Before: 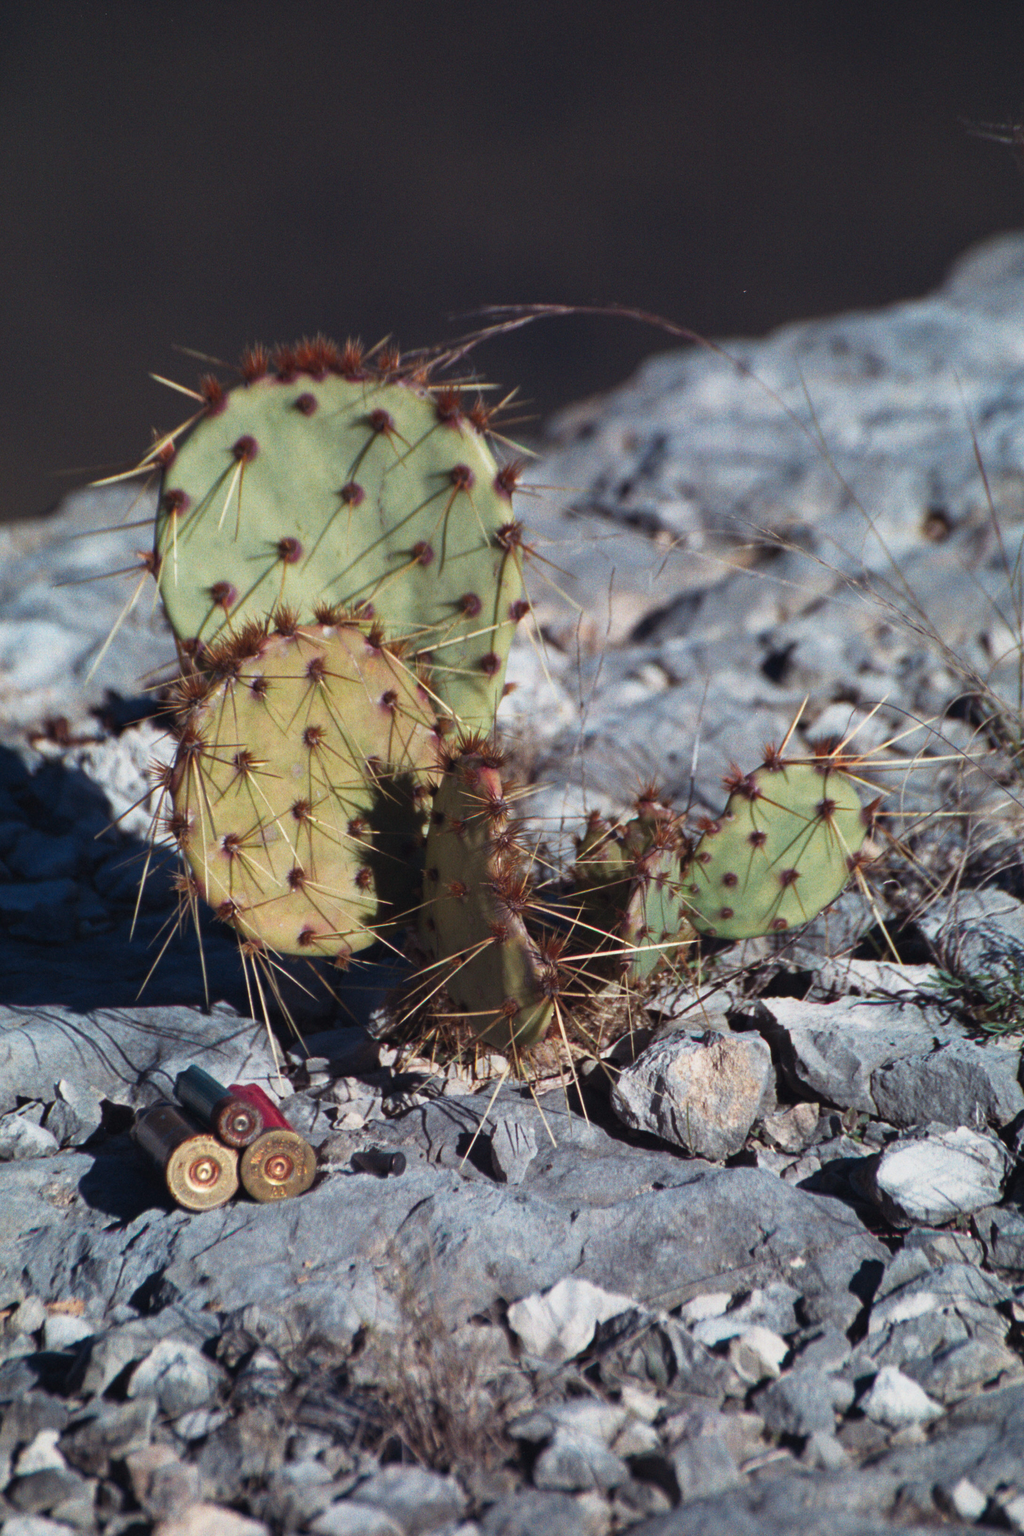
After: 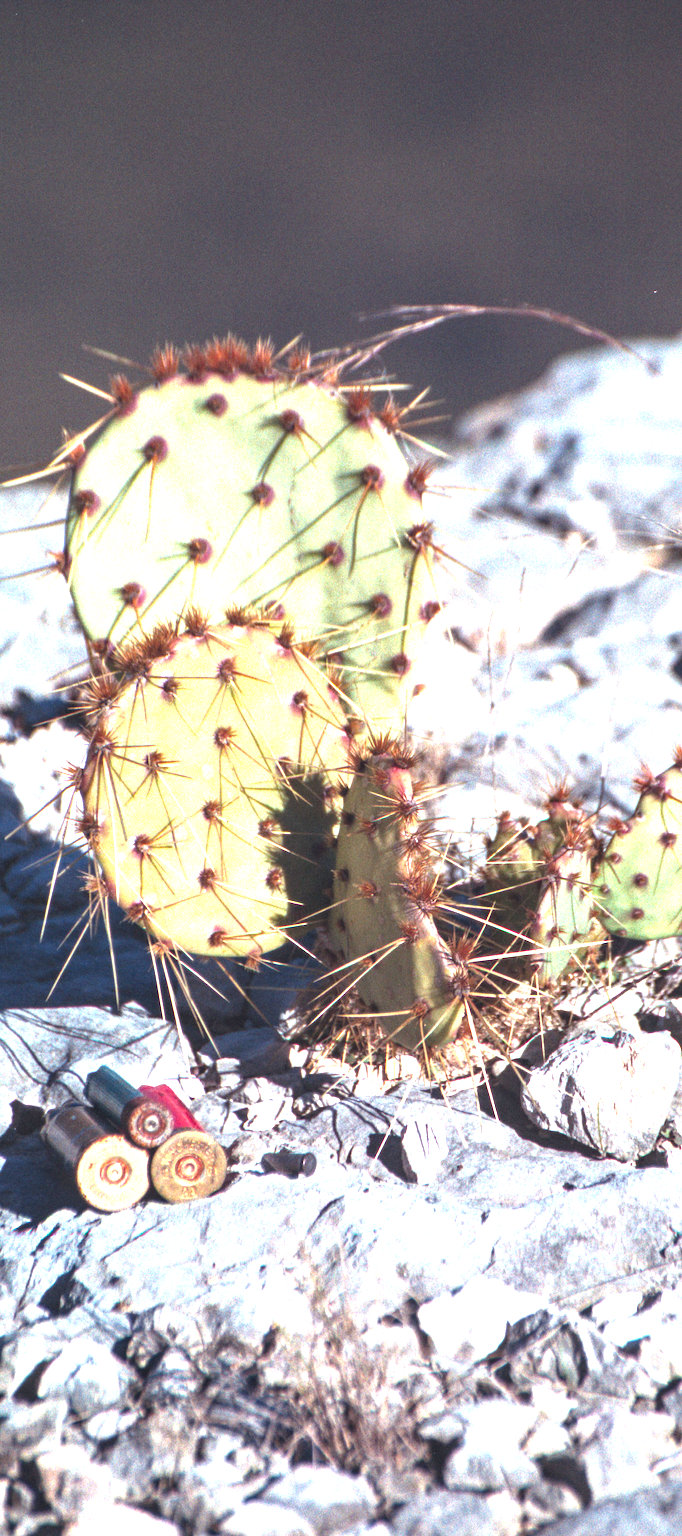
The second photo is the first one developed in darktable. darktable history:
exposure: black level correction 0, exposure 1.9 EV, compensate highlight preservation false
crop and rotate: left 8.786%, right 24.548%
local contrast: on, module defaults
